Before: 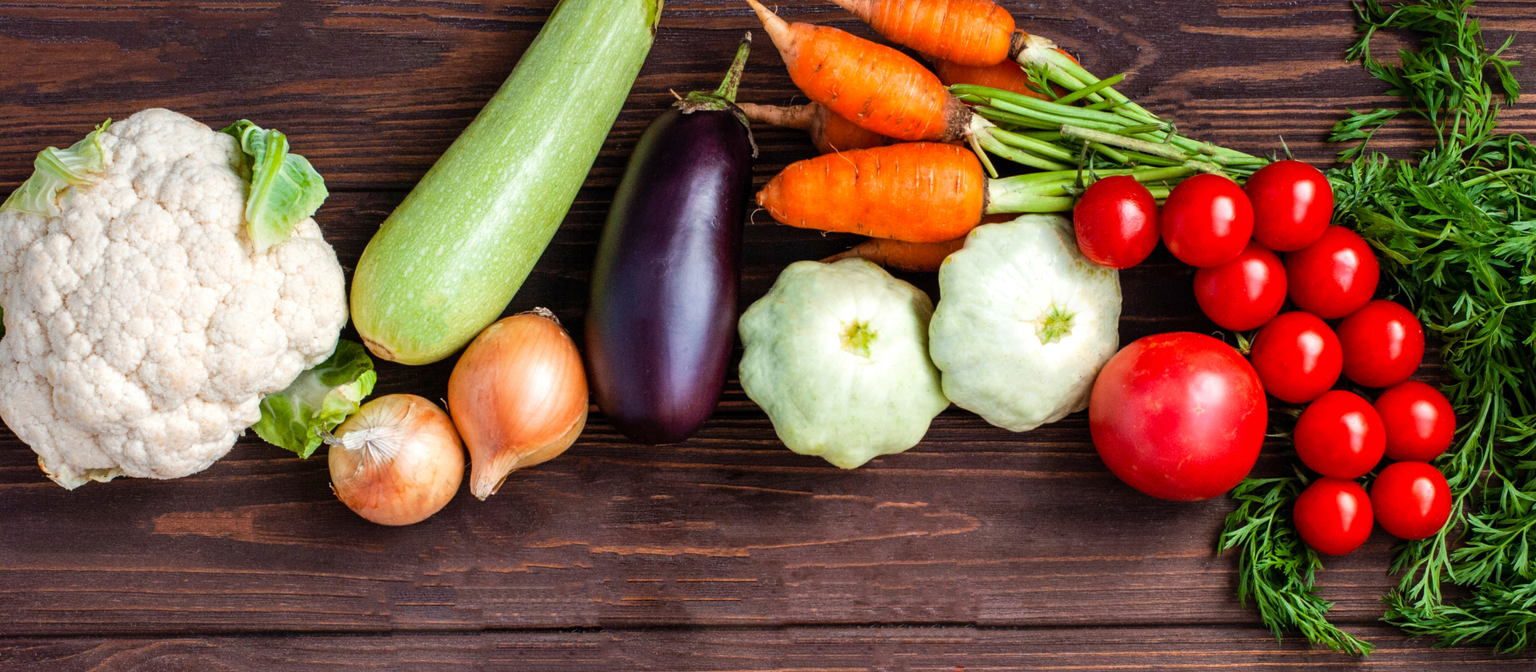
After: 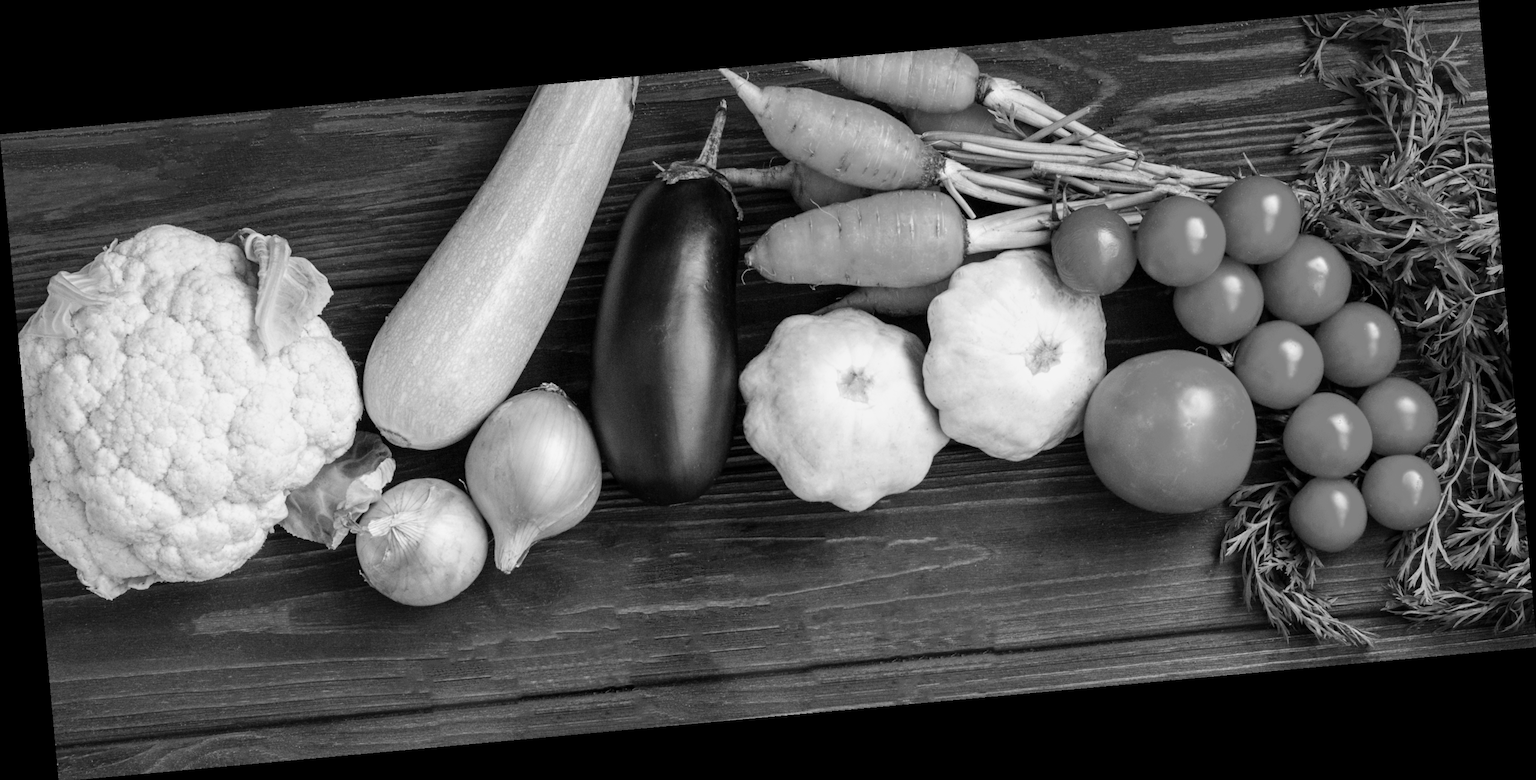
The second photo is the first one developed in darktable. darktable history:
monochrome: a 30.25, b 92.03
rotate and perspective: rotation -5.2°, automatic cropping off
rgb levels: mode RGB, independent channels, levels [[0, 0.474, 1], [0, 0.5, 1], [0, 0.5, 1]]
